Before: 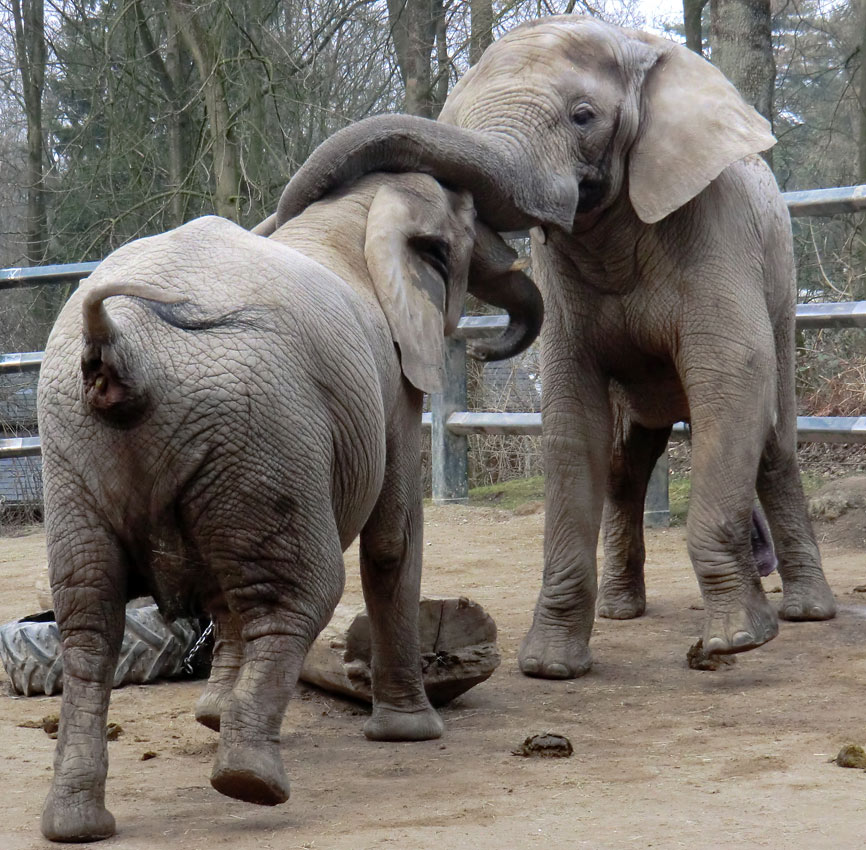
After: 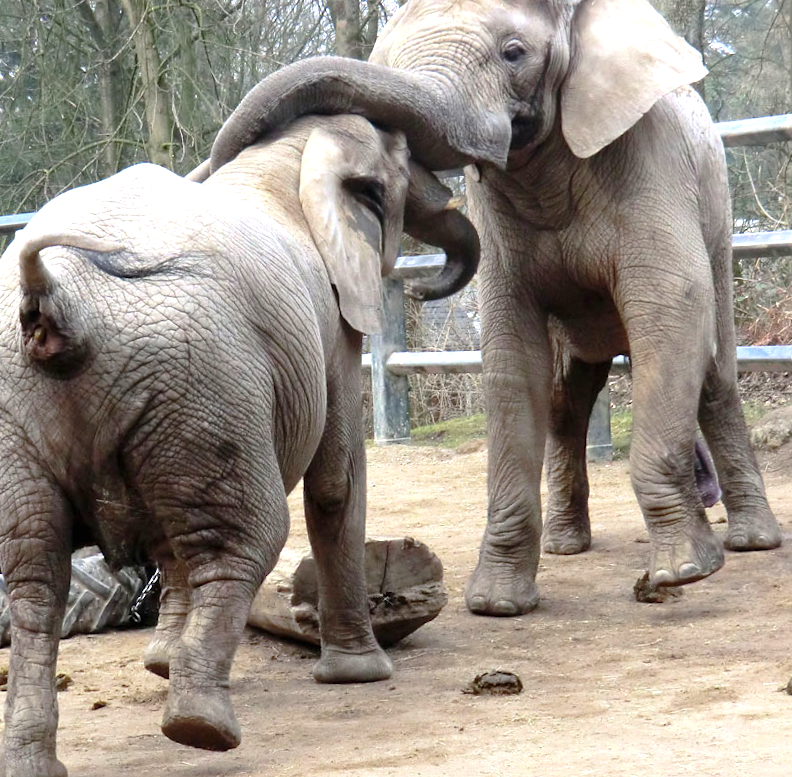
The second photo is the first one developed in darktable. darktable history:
exposure: black level correction 0, exposure 0.953 EV, compensate exposure bias true, compensate highlight preservation false
crop and rotate: angle 1.73°, left 5.66%, top 5.71%
